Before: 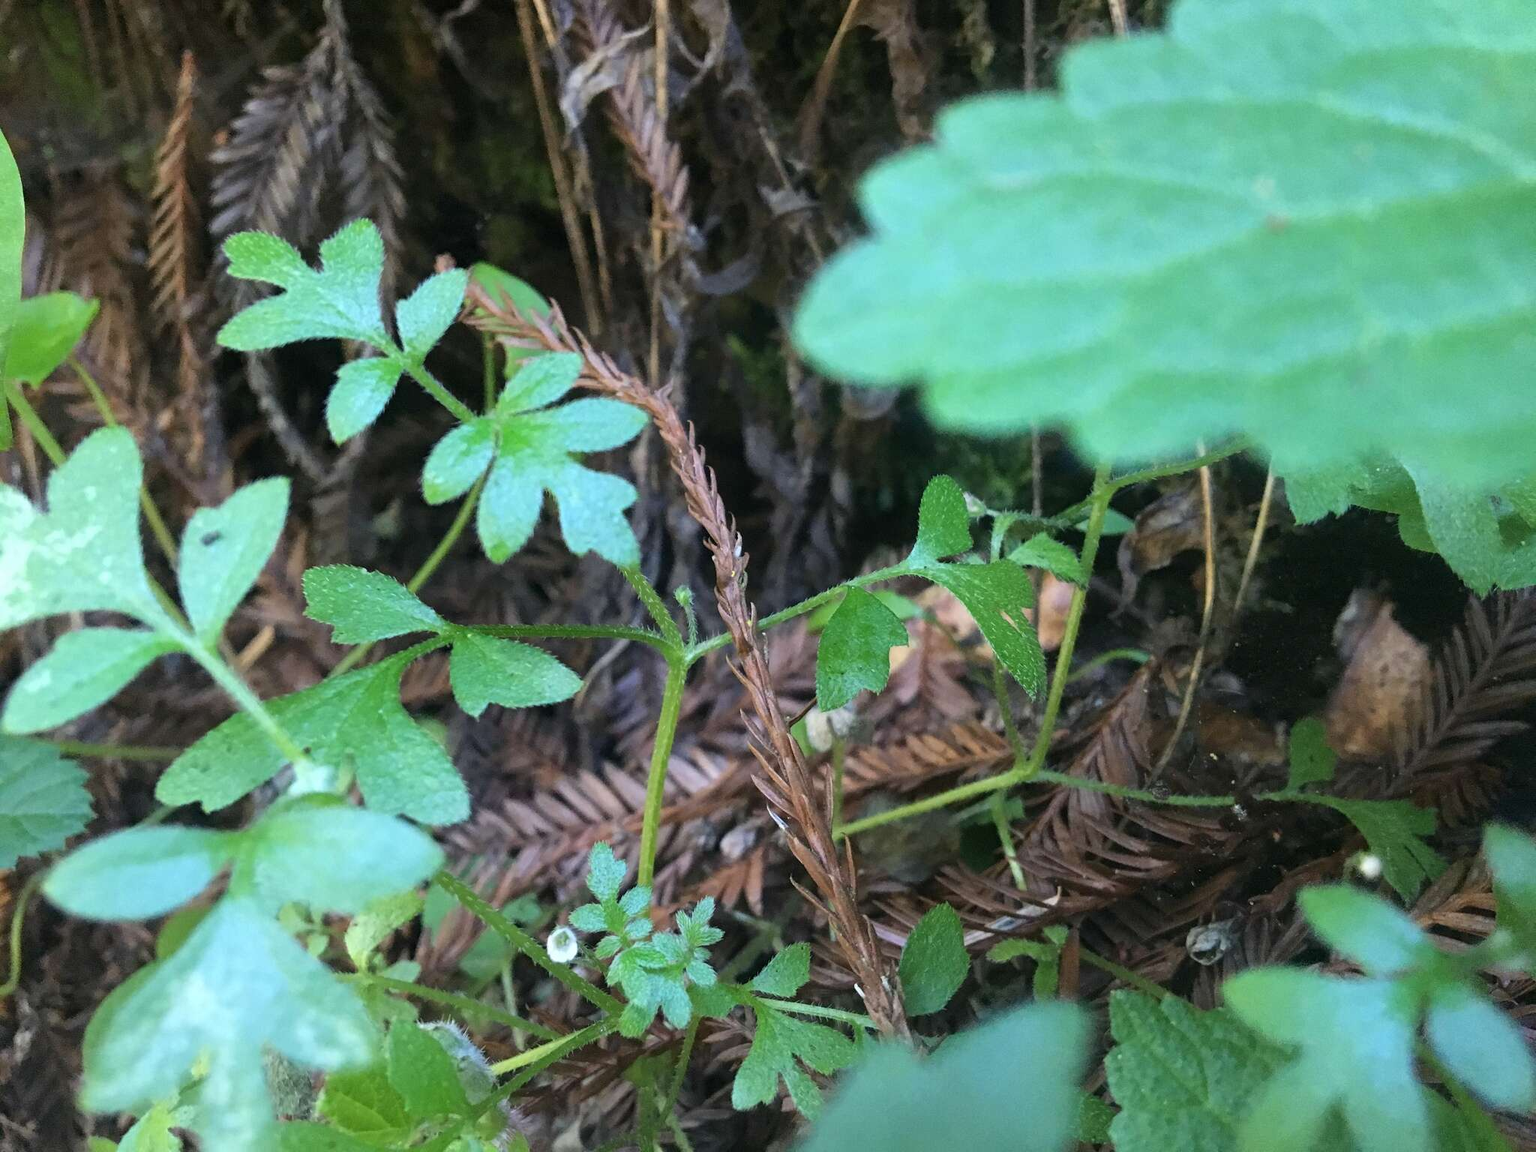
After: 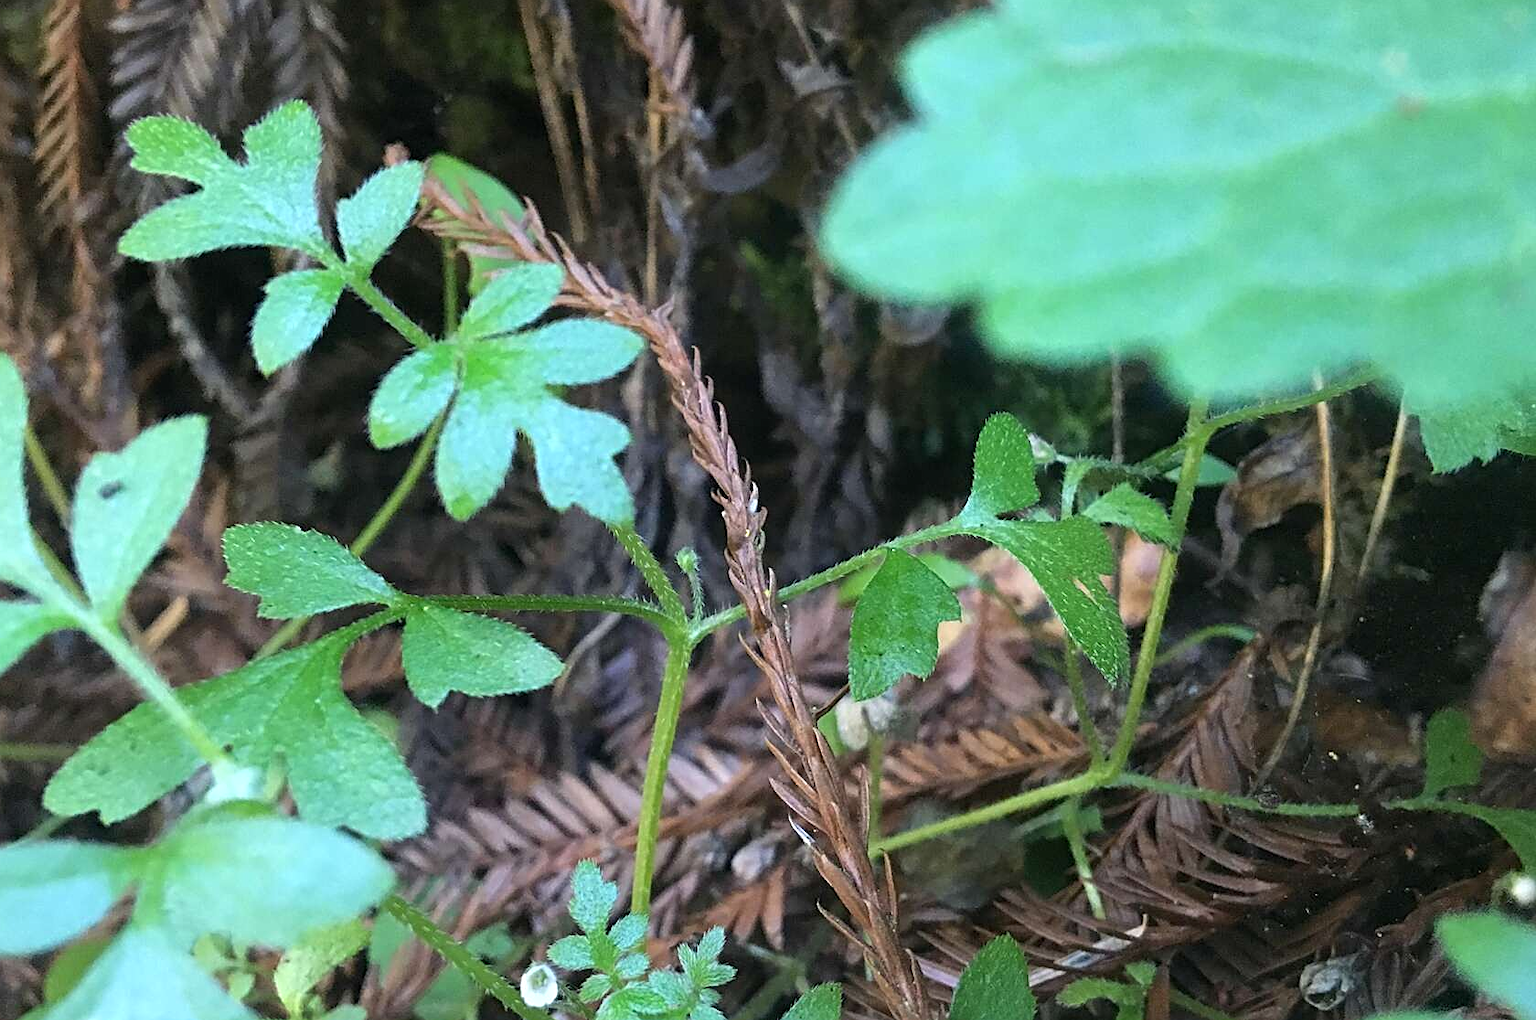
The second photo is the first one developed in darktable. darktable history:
crop: left 7.843%, top 11.897%, right 10.086%, bottom 15.392%
levels: levels [0, 0.48, 0.961]
sharpen: amount 0.556
